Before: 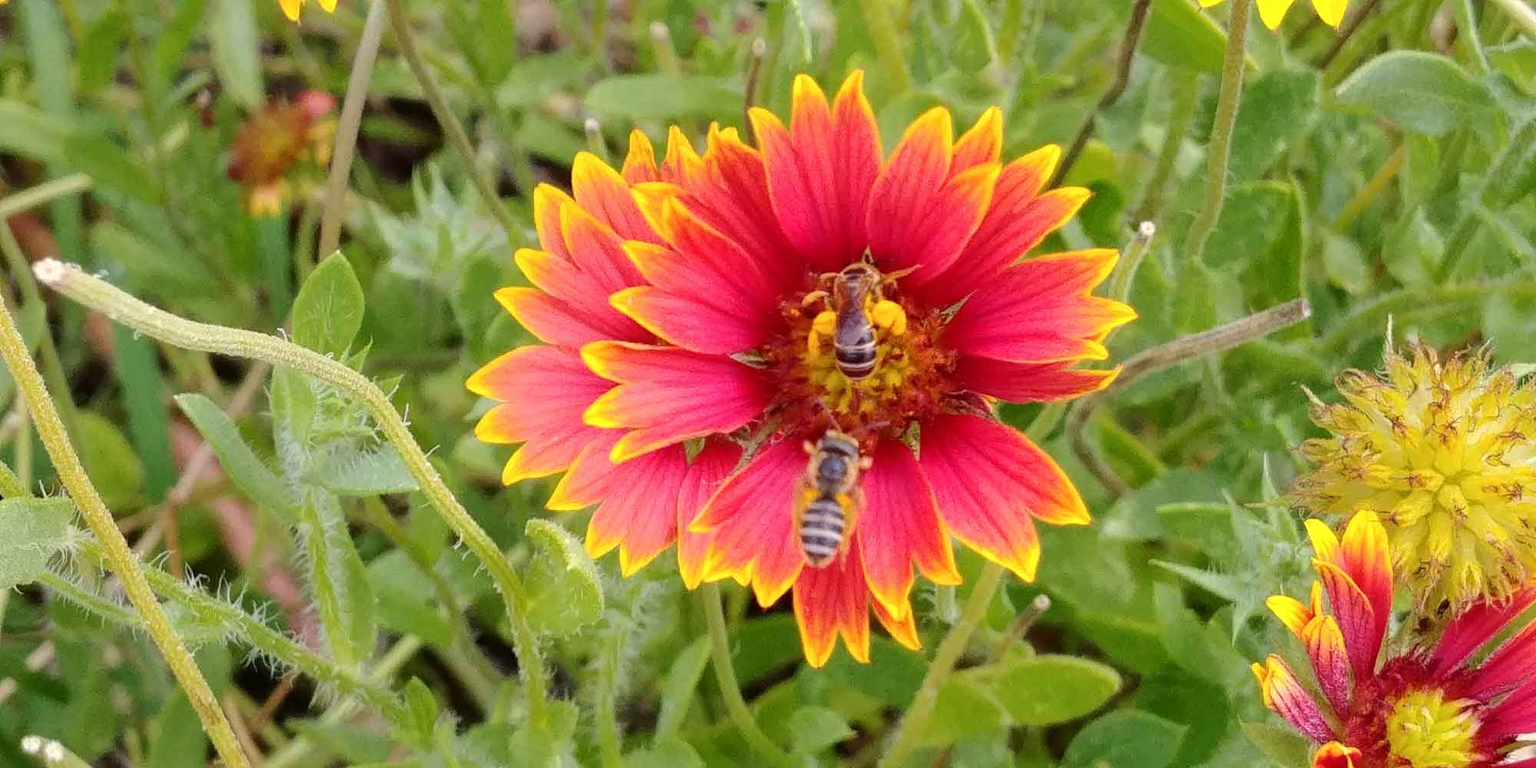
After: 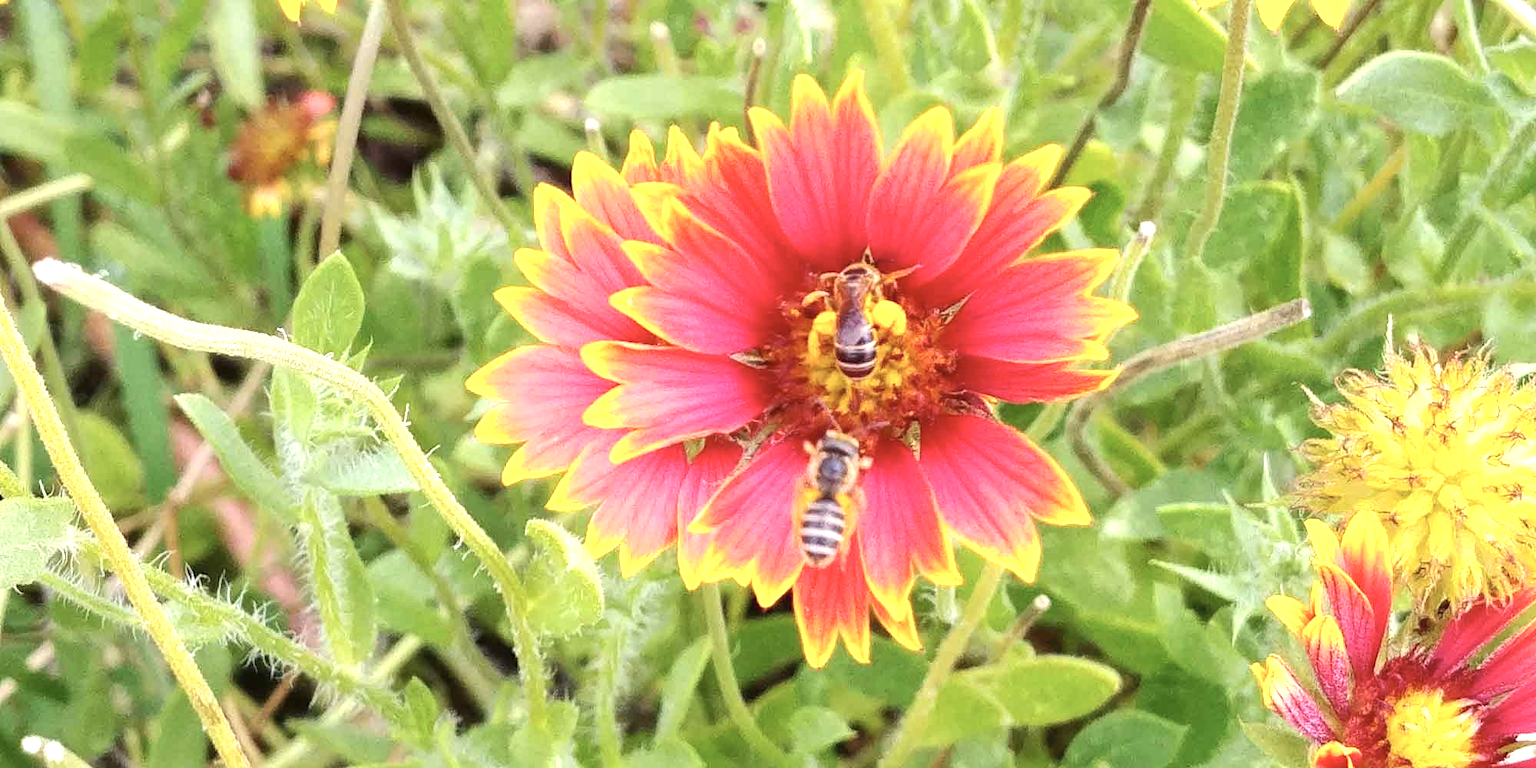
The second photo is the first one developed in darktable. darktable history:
contrast brightness saturation: saturation -0.172
exposure: black level correction 0, exposure 1 EV, compensate exposure bias true, compensate highlight preservation false
